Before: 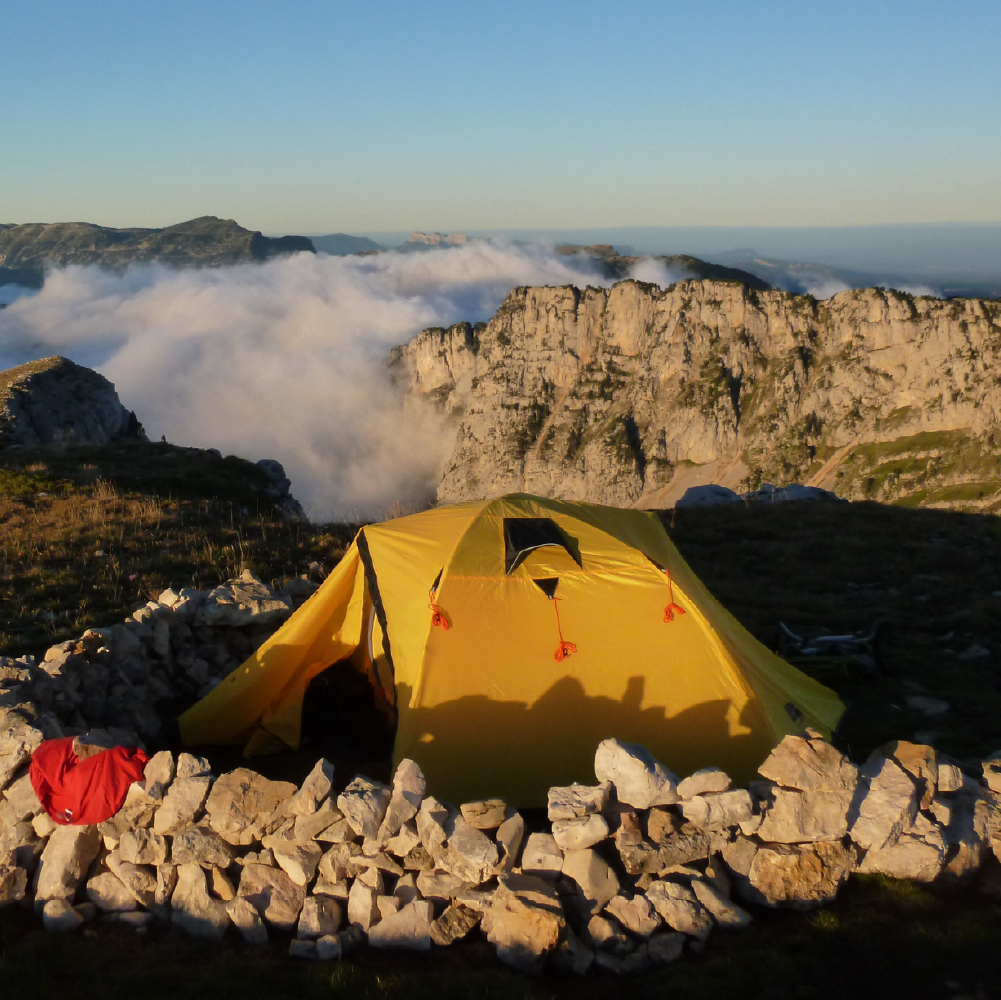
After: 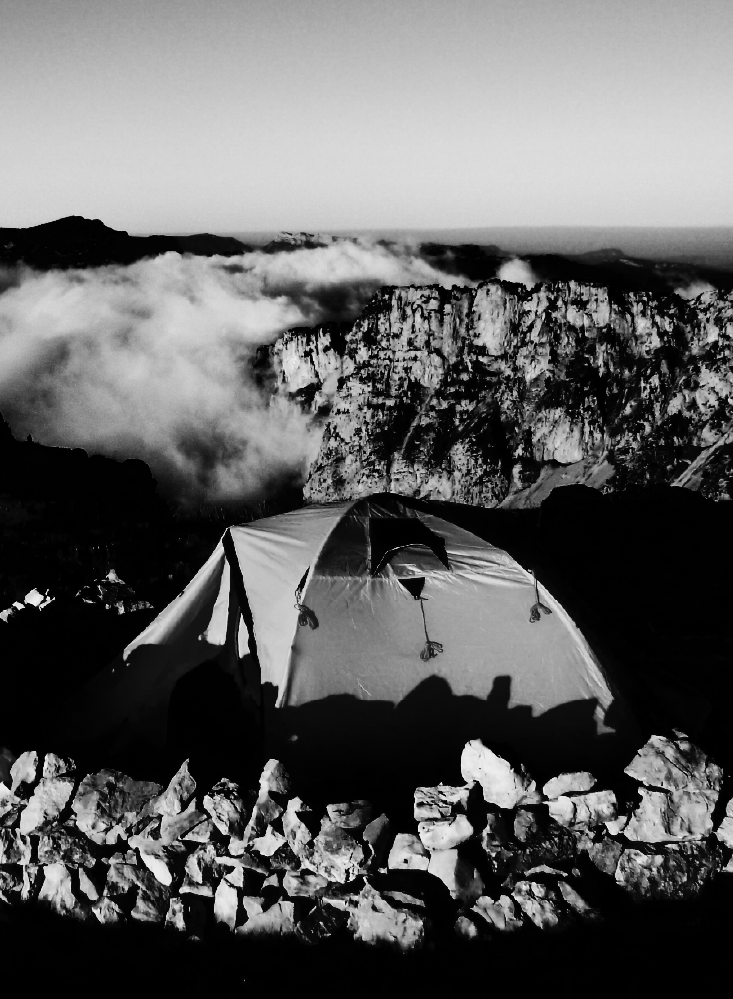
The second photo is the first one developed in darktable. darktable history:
contrast brightness saturation: contrast 0.77, brightness -1, saturation 1
tone curve: curves: ch0 [(0, 0) (0.003, 0.003) (0.011, 0.011) (0.025, 0.025) (0.044, 0.044) (0.069, 0.069) (0.1, 0.099) (0.136, 0.135) (0.177, 0.177) (0.224, 0.224) (0.277, 0.276) (0.335, 0.334) (0.399, 0.398) (0.468, 0.467) (0.543, 0.565) (0.623, 0.641) (0.709, 0.723) (0.801, 0.81) (0.898, 0.902) (1, 1)], preserve colors none
crop: left 13.443%, right 13.31%
monochrome: on, module defaults
